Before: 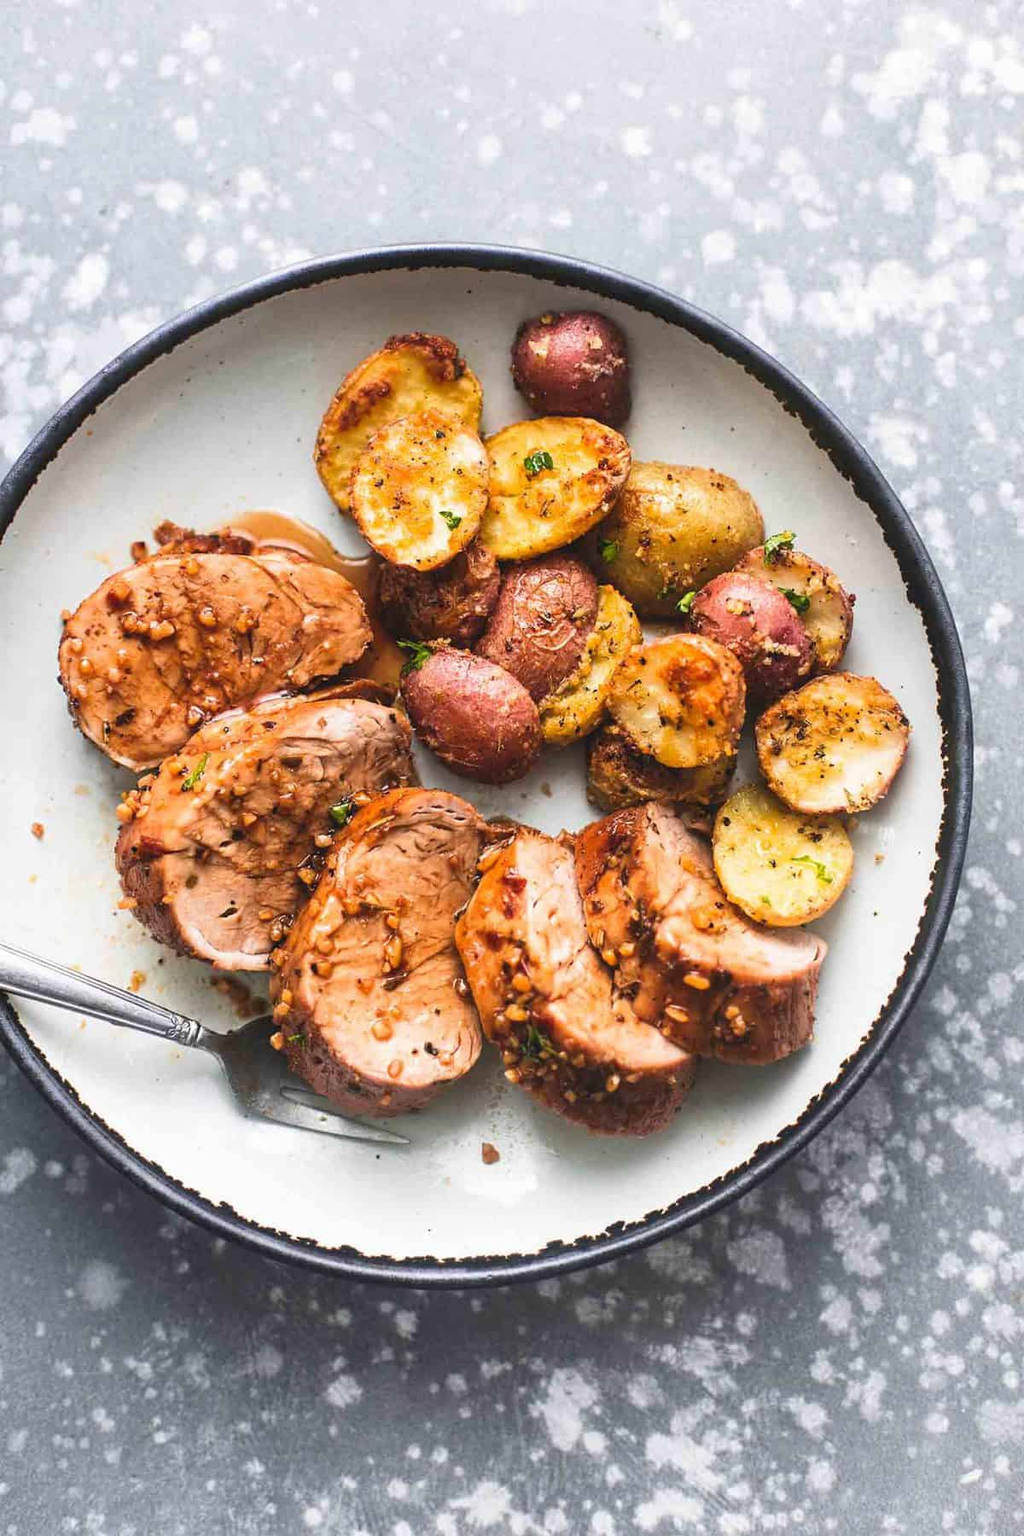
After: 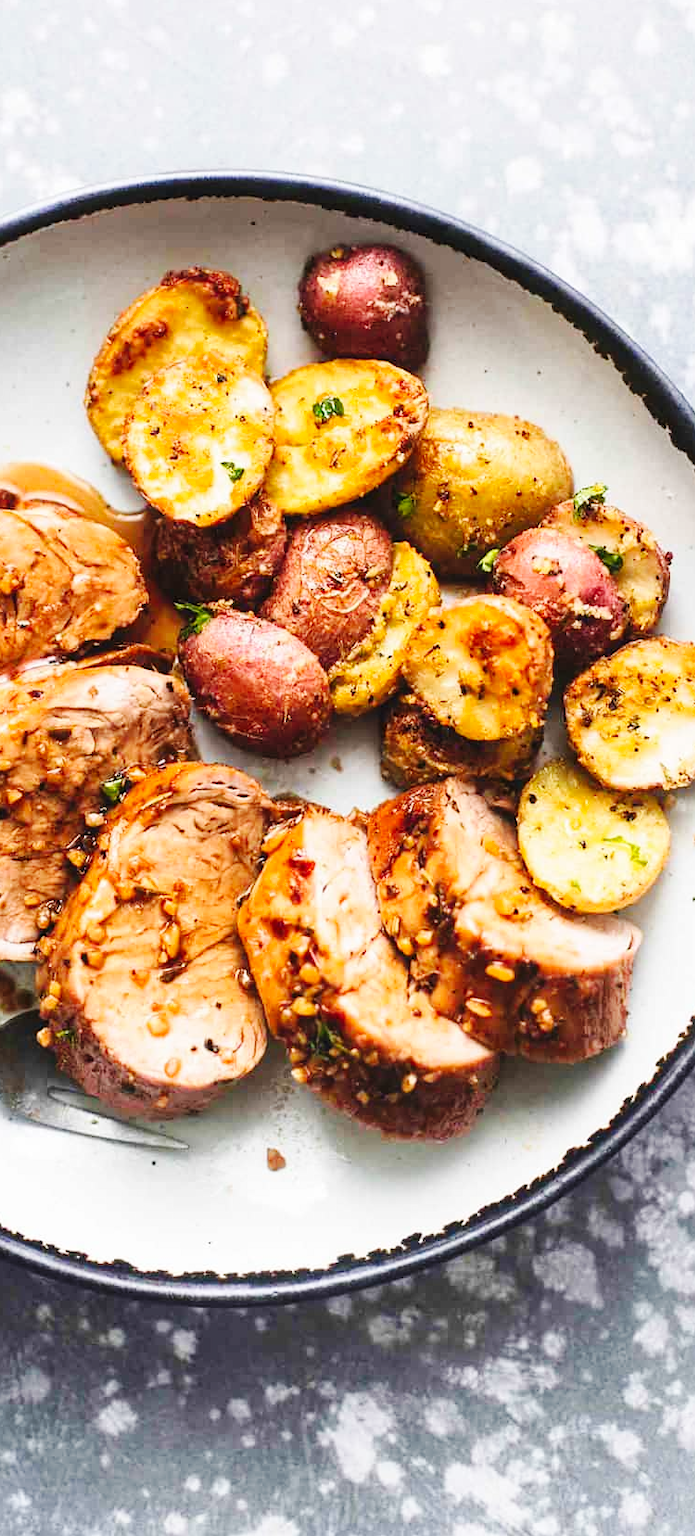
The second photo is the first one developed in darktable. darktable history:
base curve: curves: ch0 [(0, 0) (0.032, 0.025) (0.121, 0.166) (0.206, 0.329) (0.605, 0.79) (1, 1)], preserve colors none
crop and rotate: left 23.118%, top 5.62%, right 14.312%, bottom 2.278%
